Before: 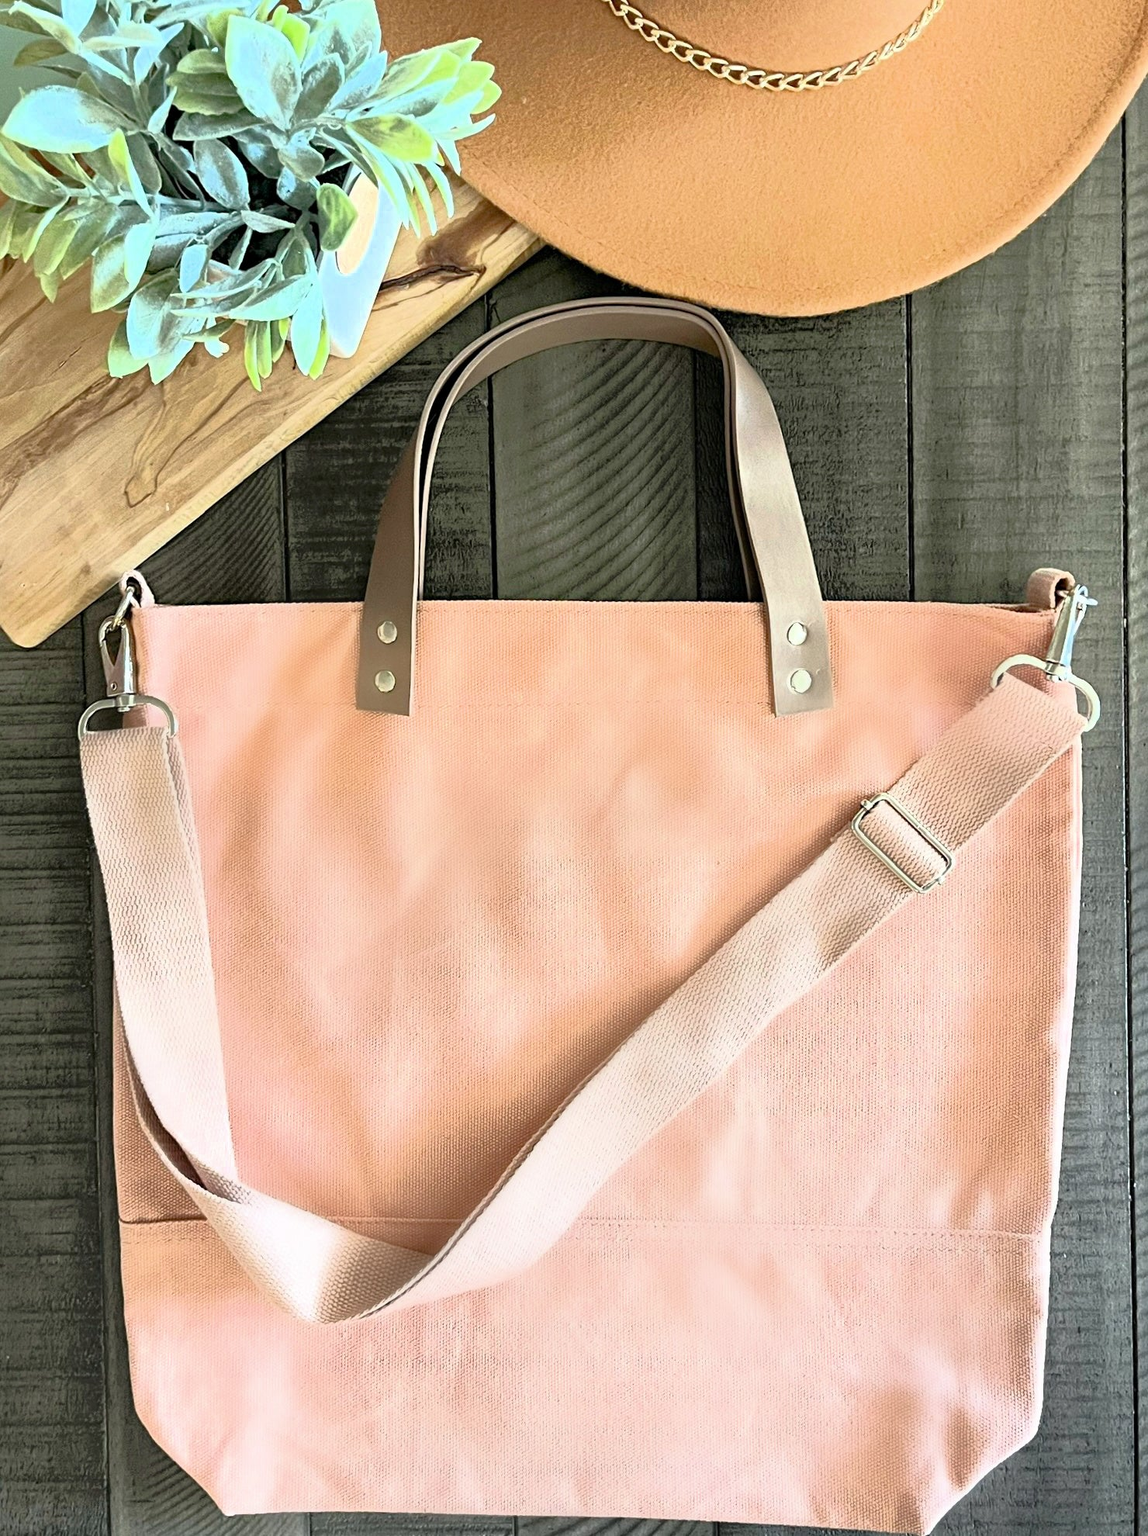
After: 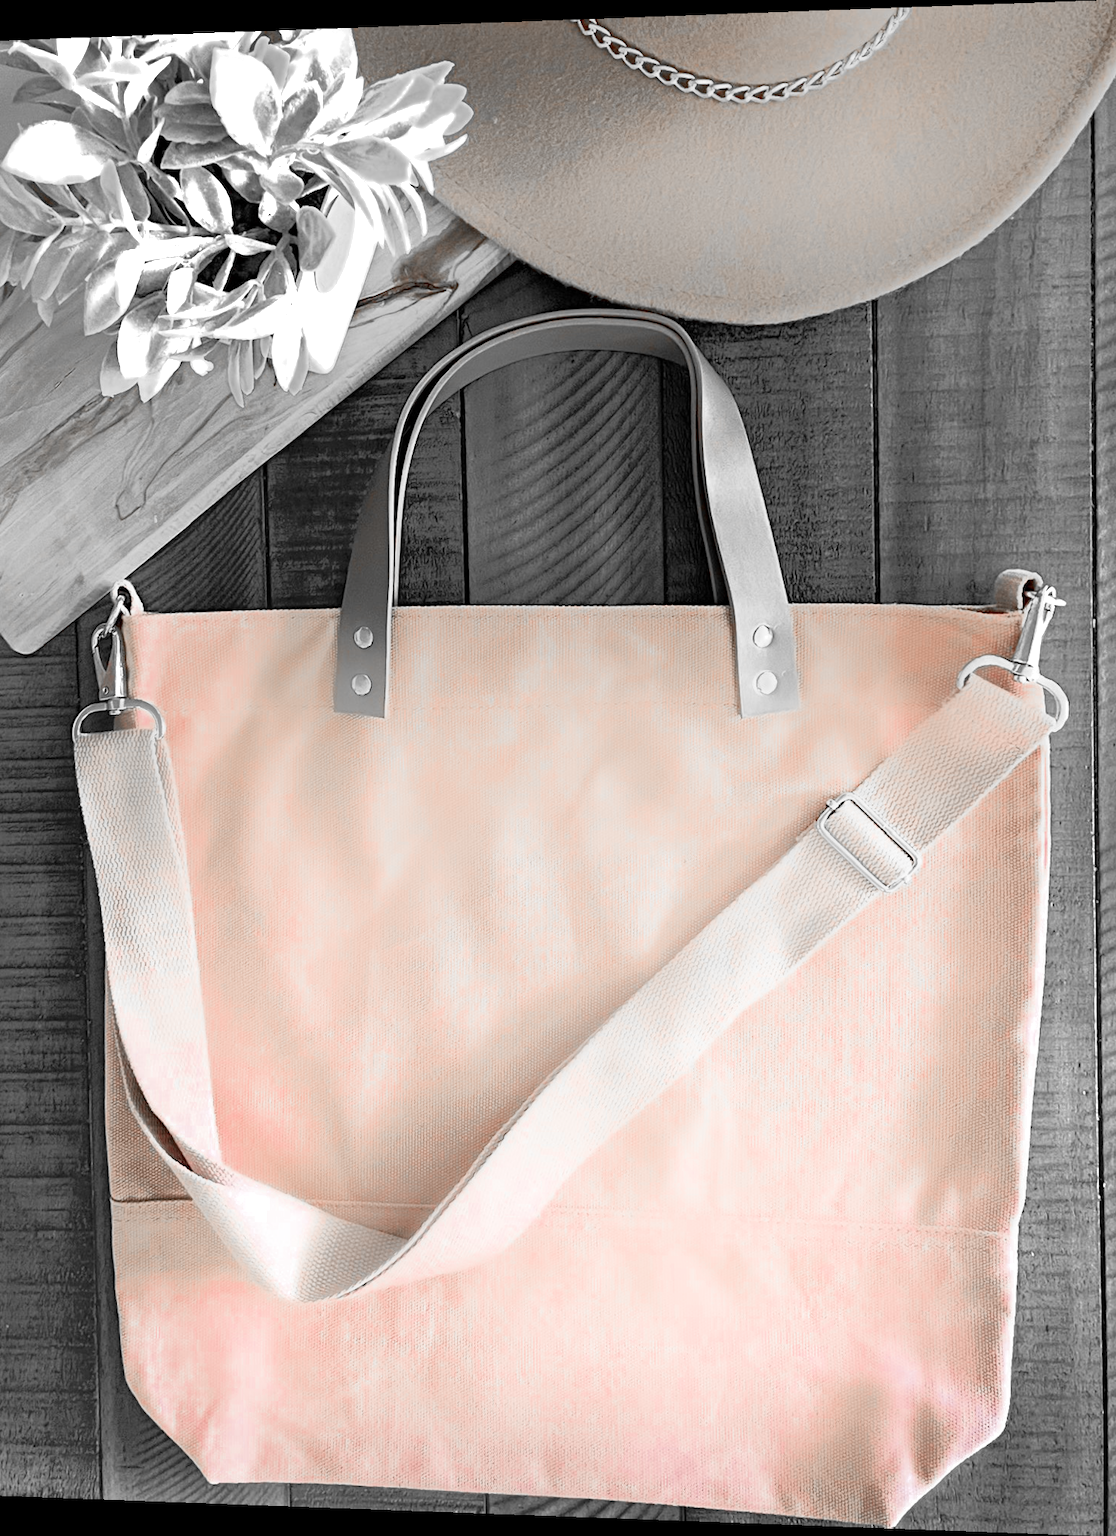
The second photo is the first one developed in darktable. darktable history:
shadows and highlights: highlights 70.7, soften with gaussian
rotate and perspective: lens shift (horizontal) -0.055, automatic cropping off
color zones: curves: ch0 [(0, 0.352) (0.143, 0.407) (0.286, 0.386) (0.429, 0.431) (0.571, 0.829) (0.714, 0.853) (0.857, 0.833) (1, 0.352)]; ch1 [(0, 0.604) (0.072, 0.726) (0.096, 0.608) (0.205, 0.007) (0.571, -0.006) (0.839, -0.013) (0.857, -0.012) (1, 0.604)]
